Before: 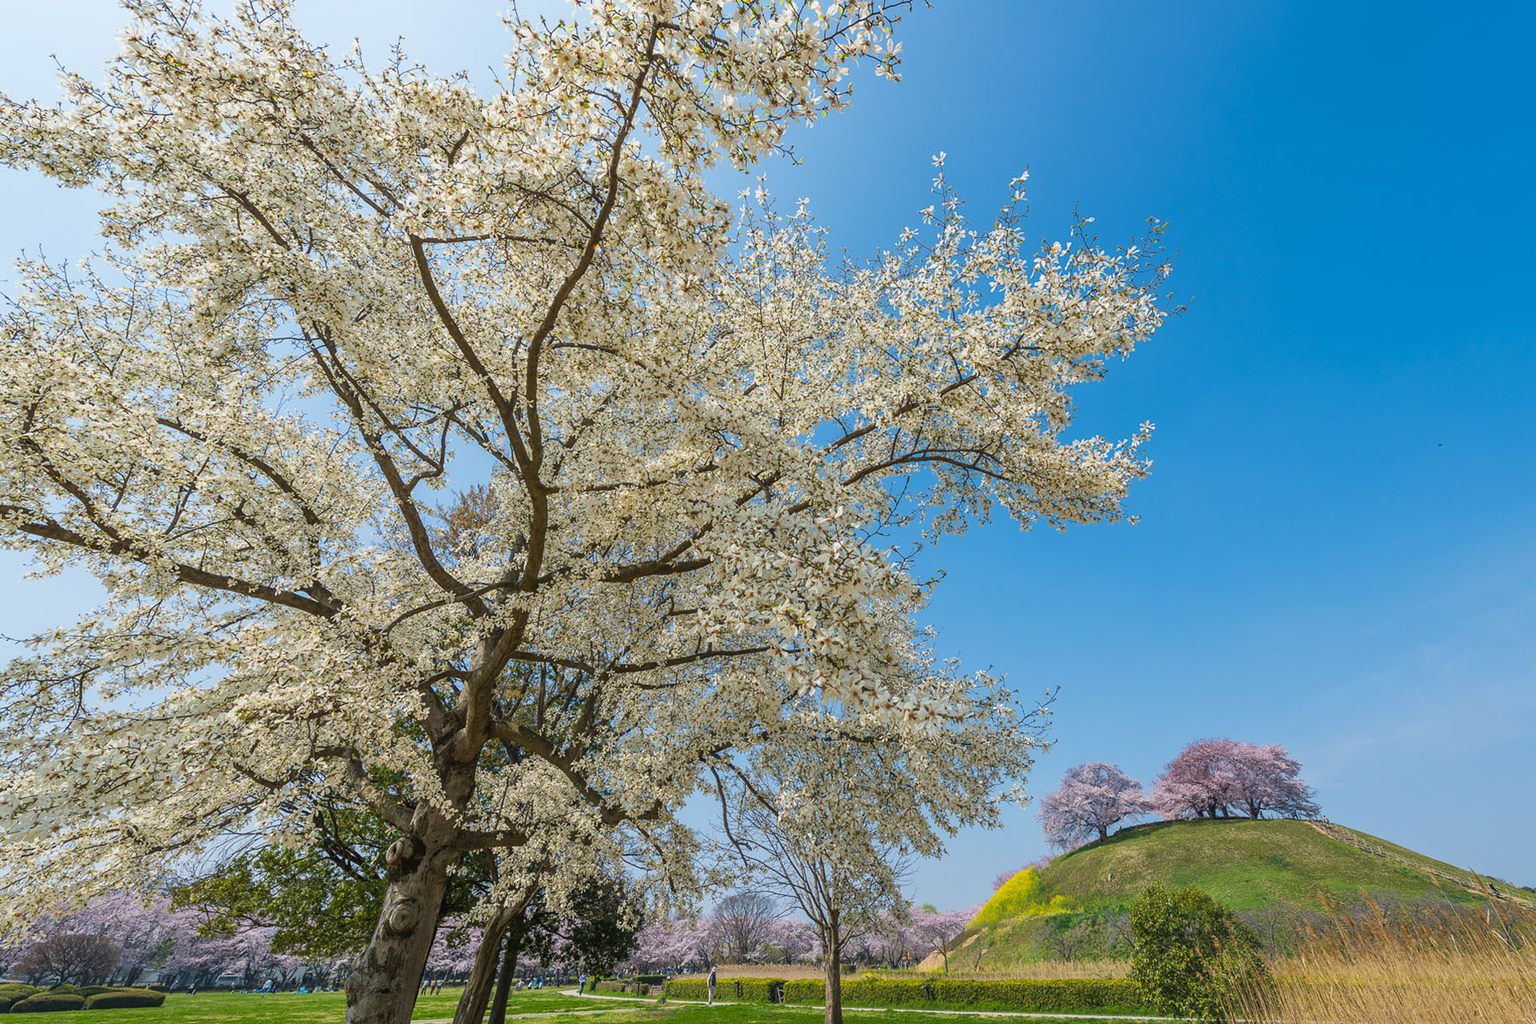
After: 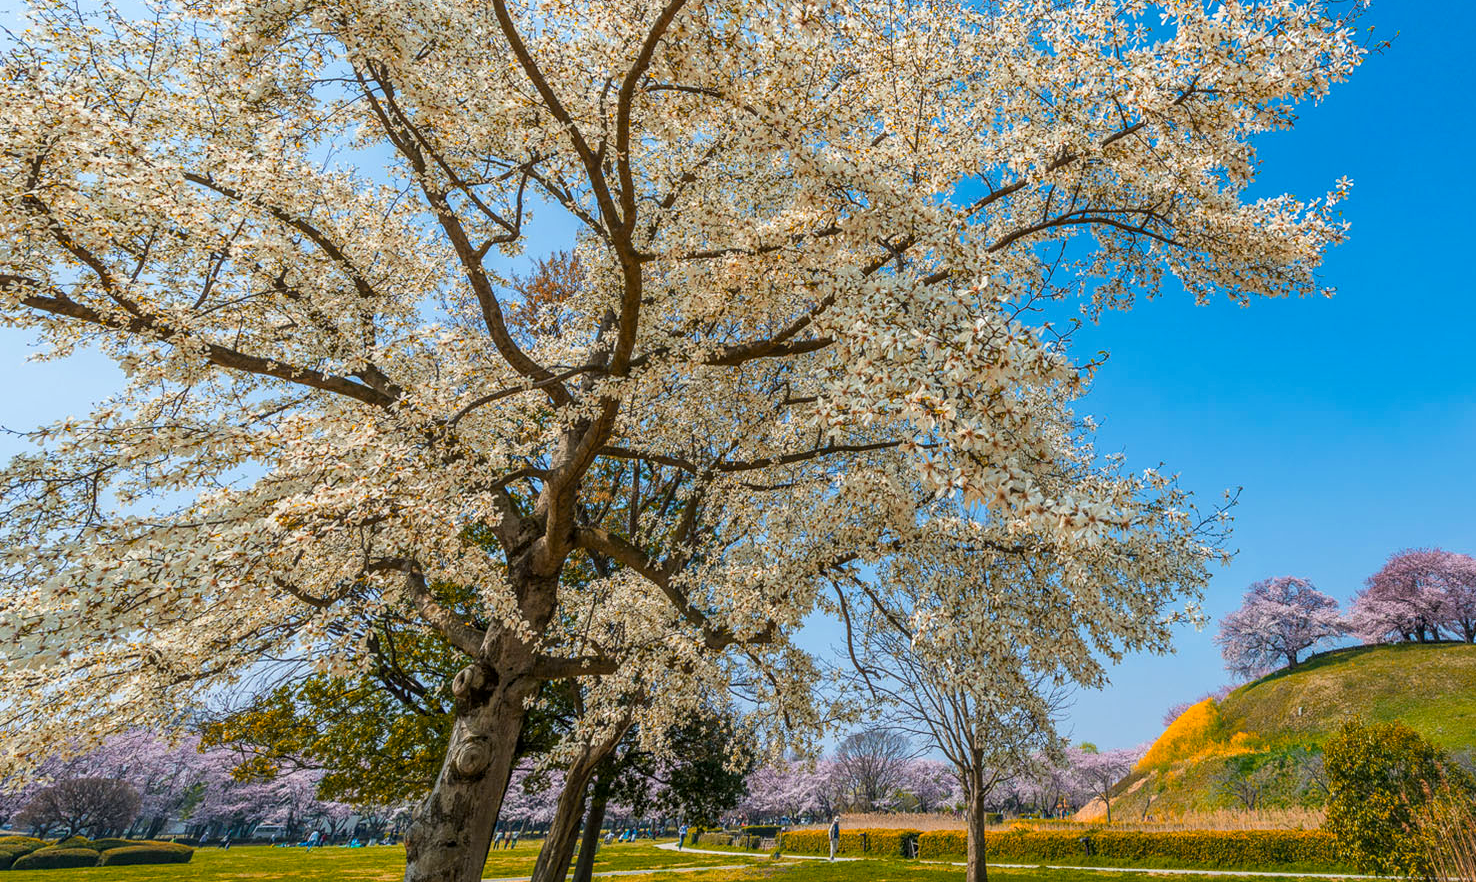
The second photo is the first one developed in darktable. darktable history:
color zones: curves: ch1 [(0, 0.469) (0.072, 0.457) (0.243, 0.494) (0.429, 0.5) (0.571, 0.5) (0.714, 0.5) (0.857, 0.5) (1, 0.469)]; ch2 [(0, 0.499) (0.143, 0.467) (0.242, 0.436) (0.429, 0.493) (0.571, 0.5) (0.714, 0.5) (0.857, 0.5) (1, 0.499)], mix 32.36%
tone equalizer: mask exposure compensation -0.486 EV
color balance rgb: white fulcrum 0.1 EV, linear chroma grading › global chroma 8.879%, perceptual saturation grading › global saturation 19.915%
crop: top 26.469%, right 17.99%
local contrast: on, module defaults
